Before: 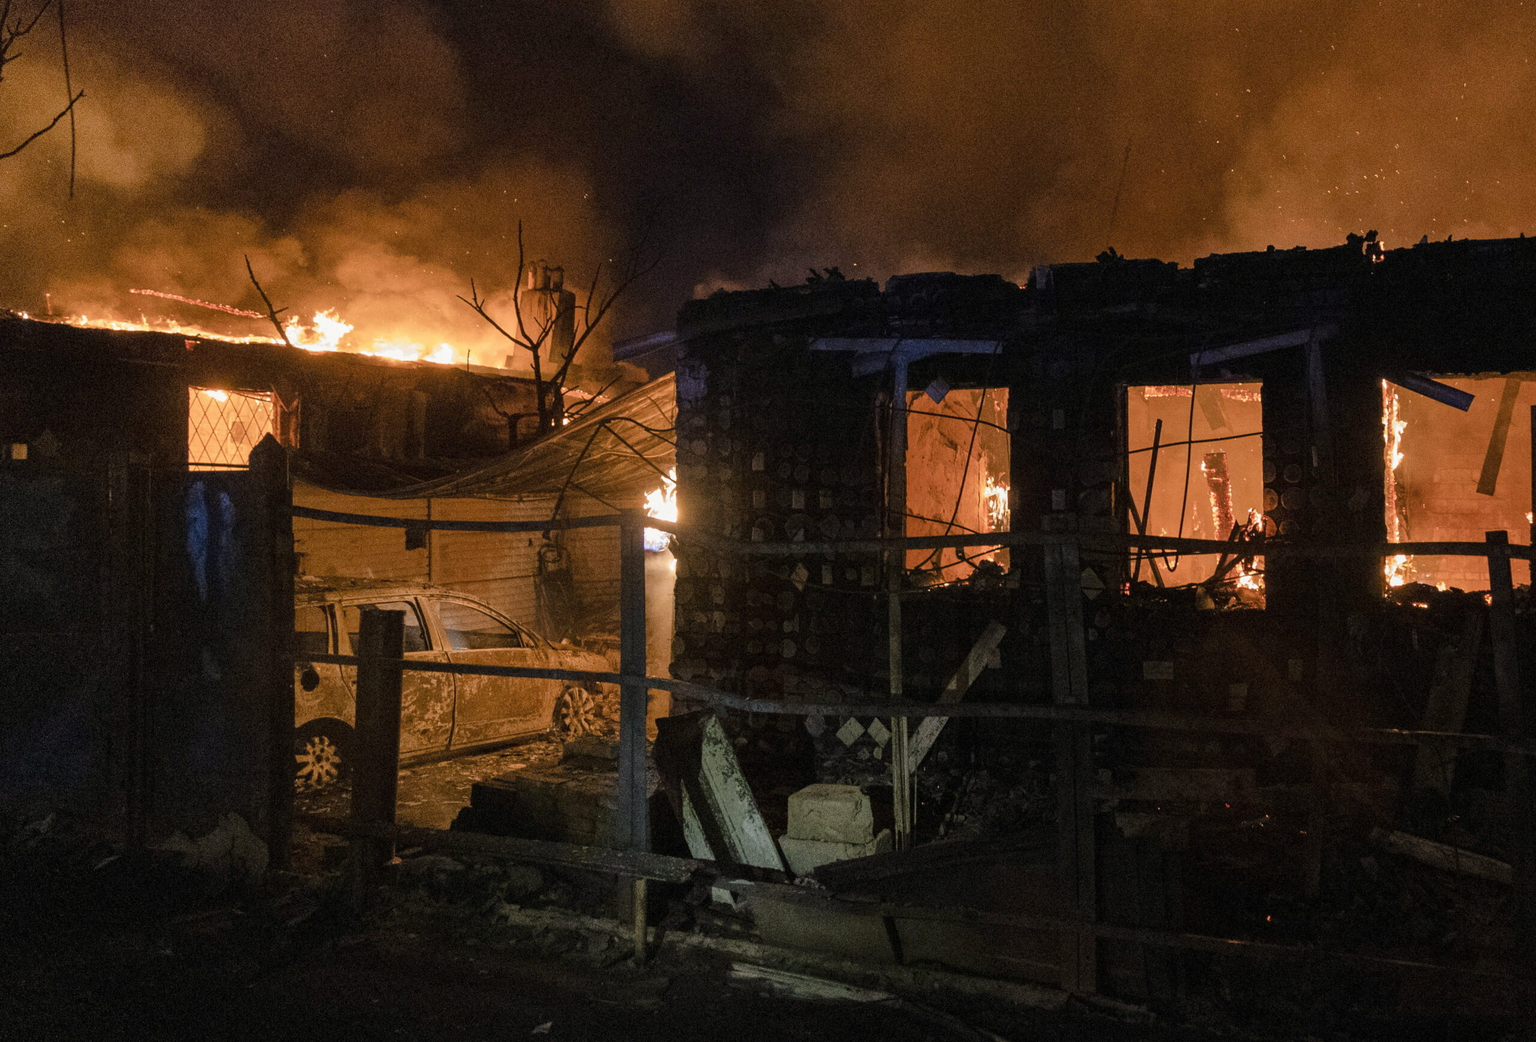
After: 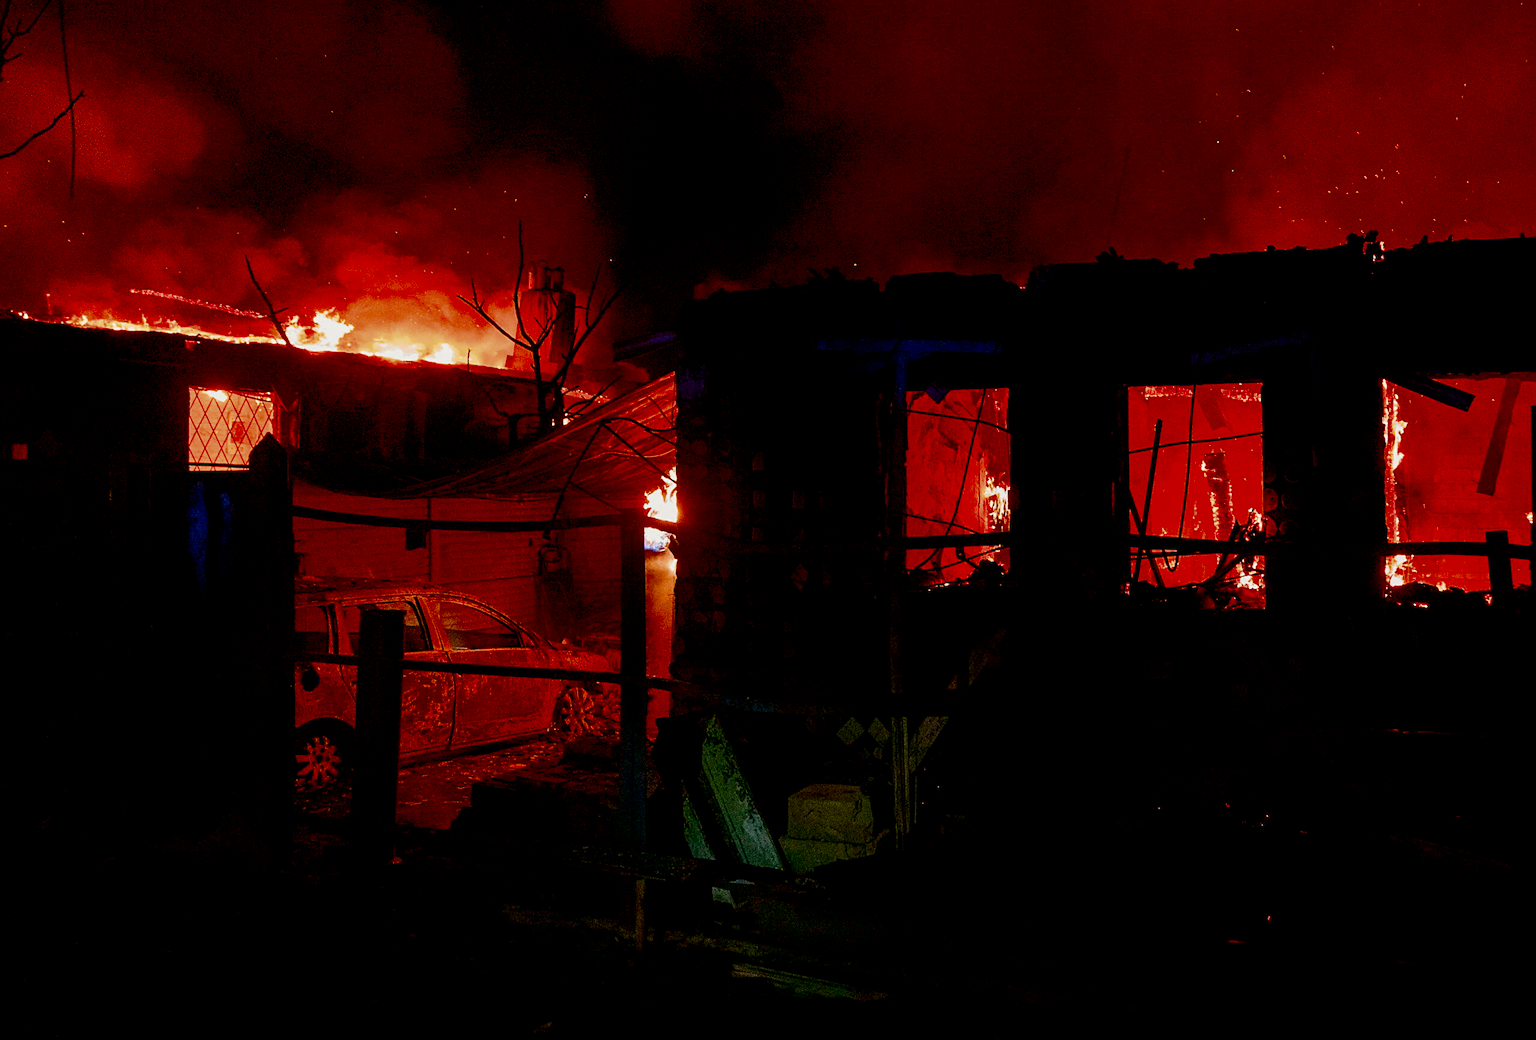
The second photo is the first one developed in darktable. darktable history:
exposure: exposure 0.63 EV, compensate highlight preservation false
filmic rgb: black relative exposure -3.33 EV, white relative exposure 3.46 EV, hardness 2.36, contrast 1.103
contrast brightness saturation: brightness -0.984, saturation 0.992
sharpen: on, module defaults
crop: bottom 0.066%
